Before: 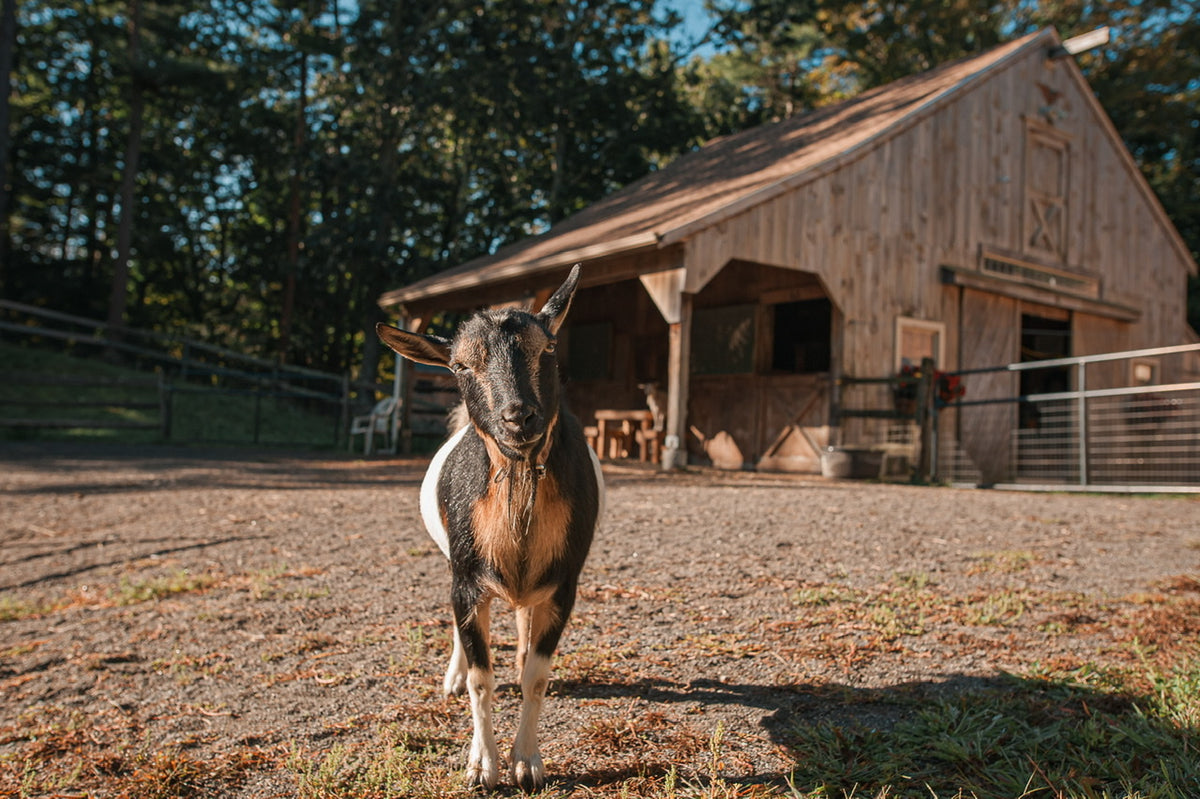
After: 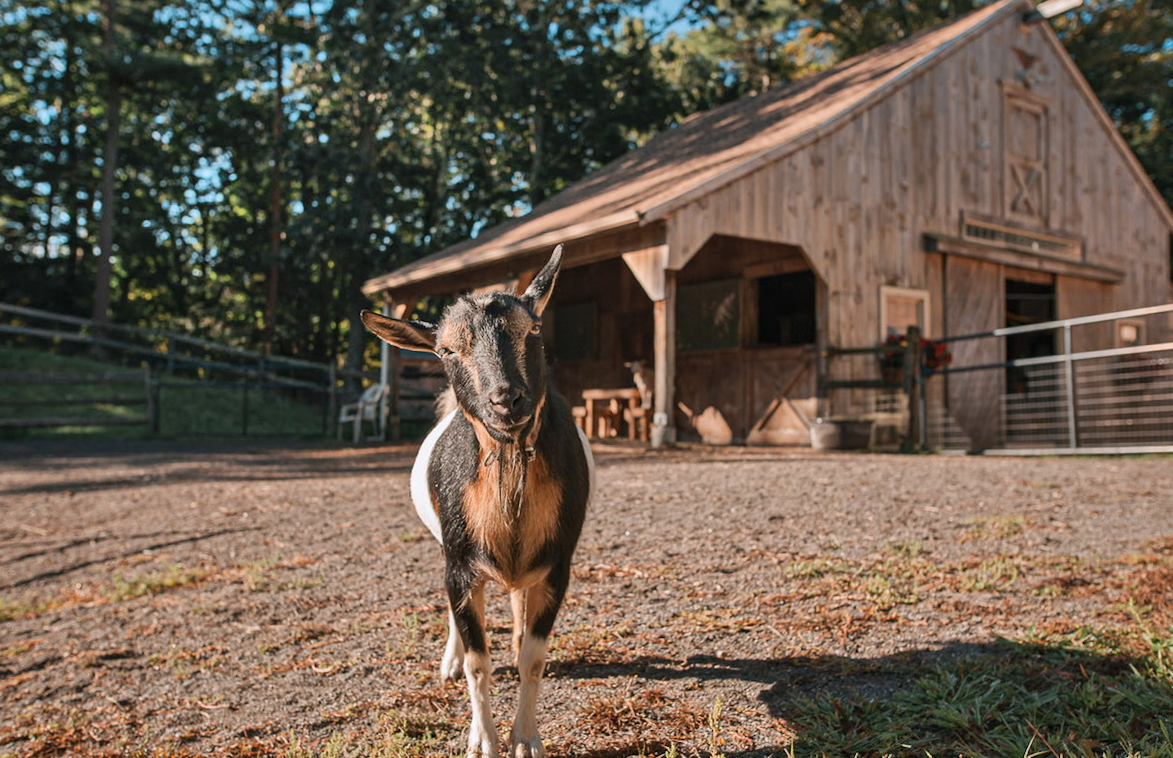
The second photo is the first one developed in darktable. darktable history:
white balance: red 1.004, blue 1.024
tone equalizer: -7 EV 0.18 EV, -6 EV 0.12 EV, -5 EV 0.08 EV, -4 EV 0.04 EV, -2 EV -0.02 EV, -1 EV -0.04 EV, +0 EV -0.06 EV, luminance estimator HSV value / RGB max
shadows and highlights: shadows 60, soften with gaussian
rotate and perspective: rotation -2°, crop left 0.022, crop right 0.978, crop top 0.049, crop bottom 0.951
contrast brightness saturation: contrast 0.07
